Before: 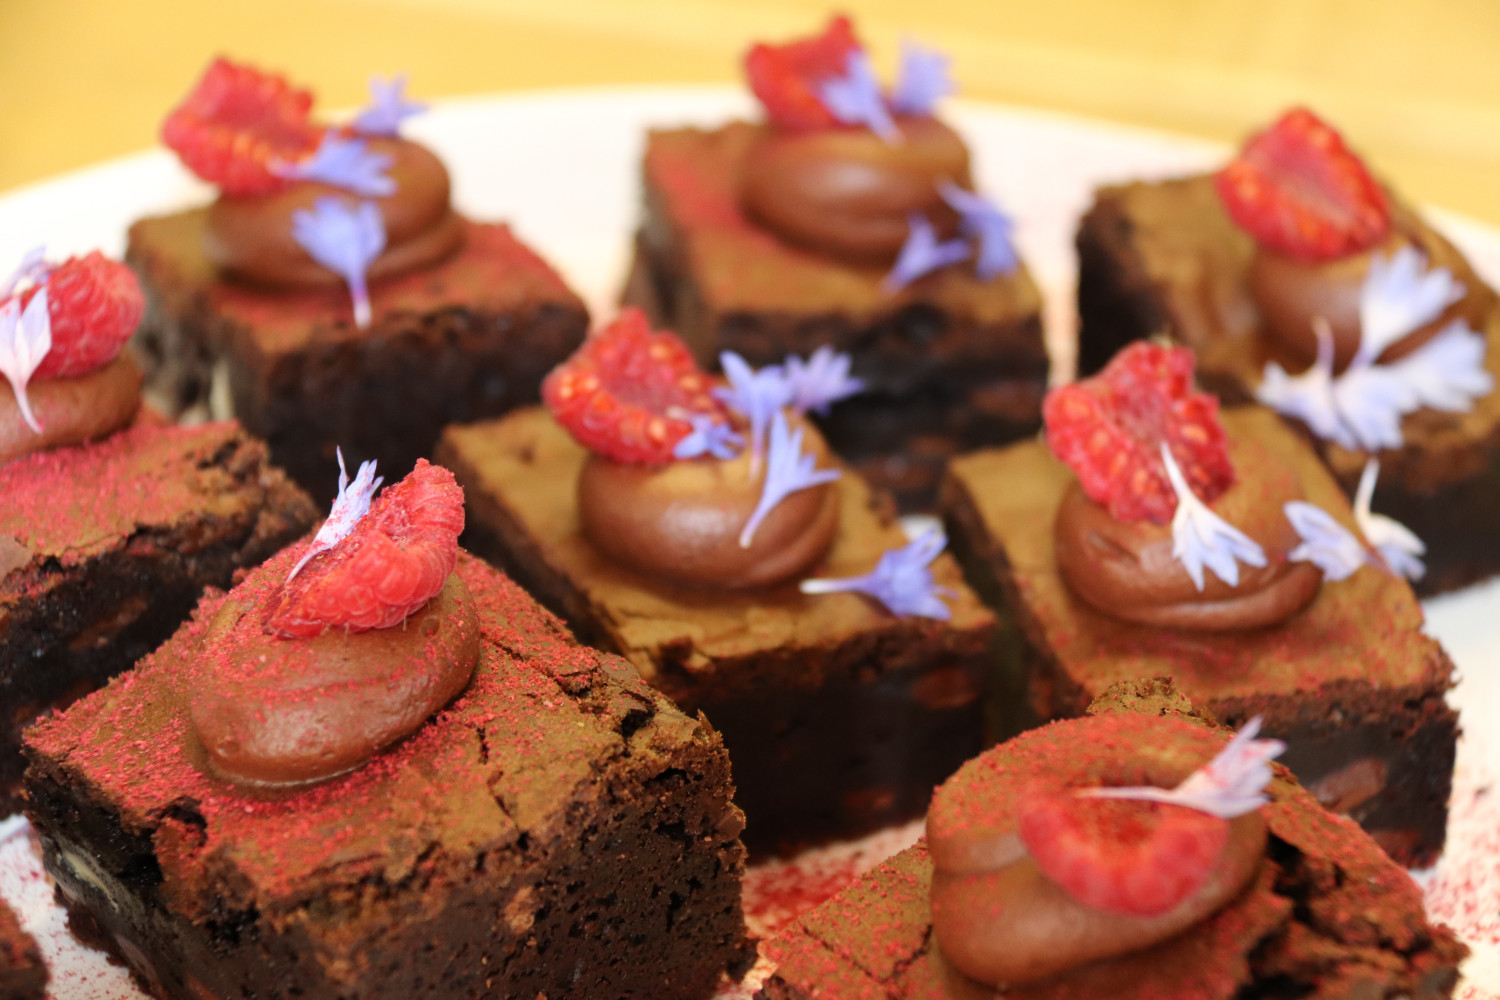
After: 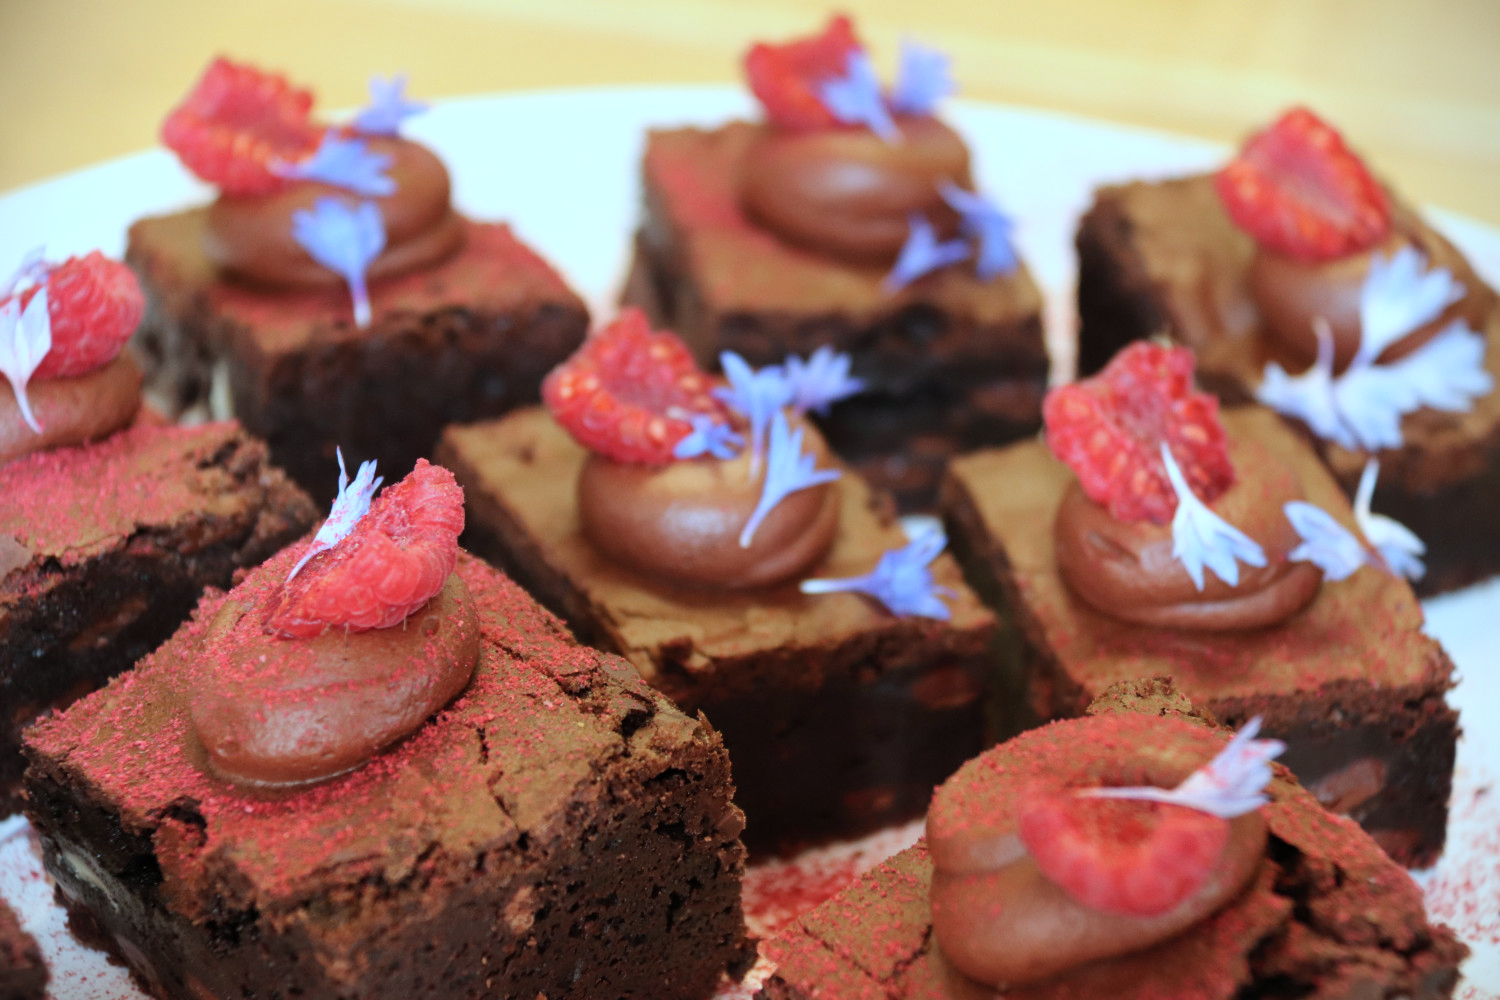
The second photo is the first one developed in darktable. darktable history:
vignetting: fall-off start 92.6%, brightness -0.52, saturation -0.51, center (-0.012, 0)
color correction: highlights a* -9.35, highlights b* -23.15
